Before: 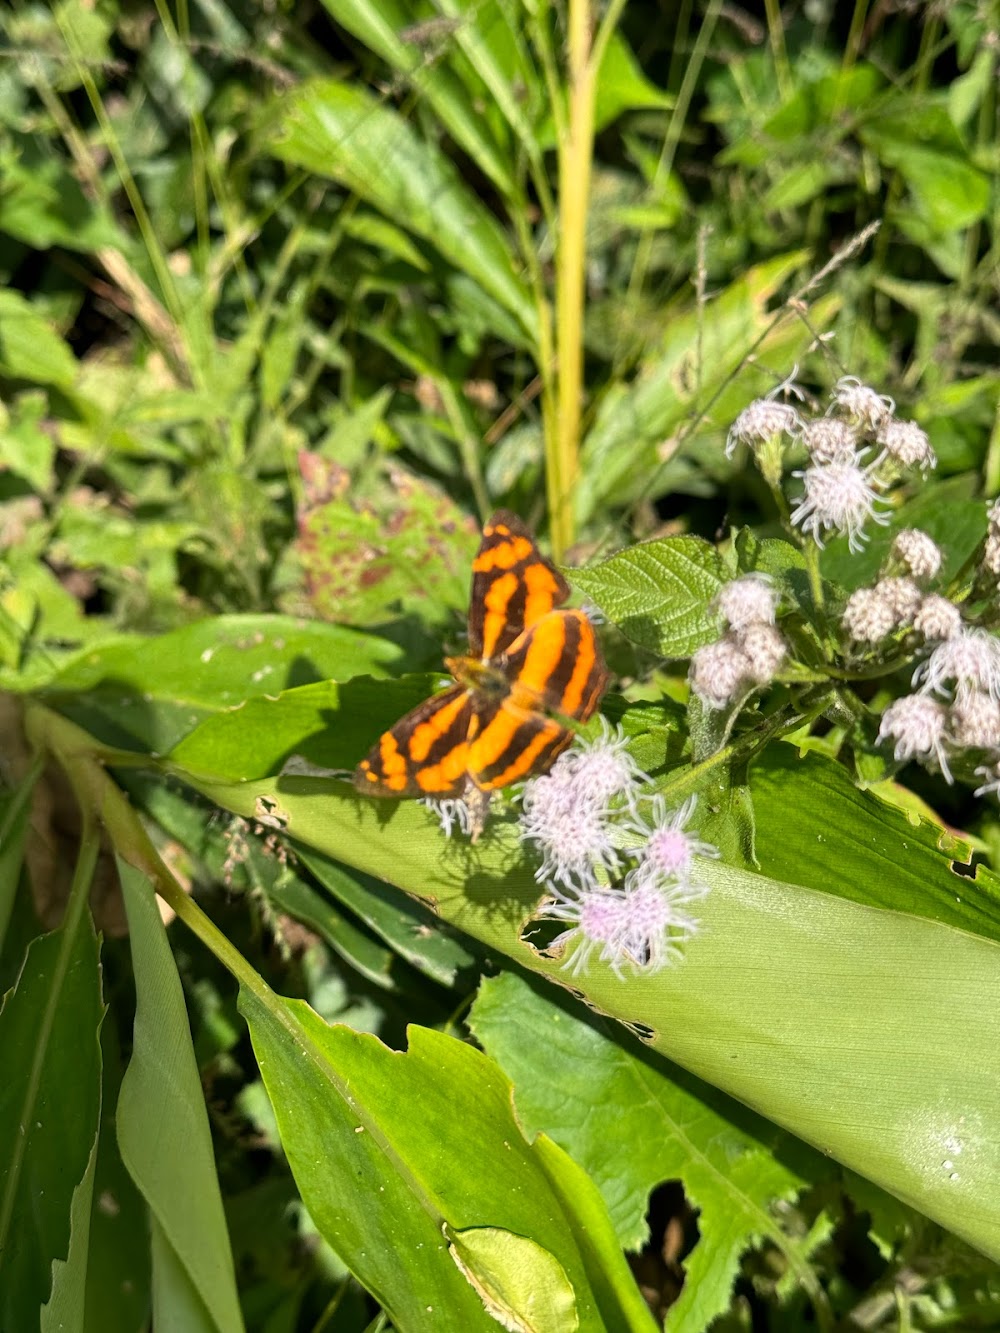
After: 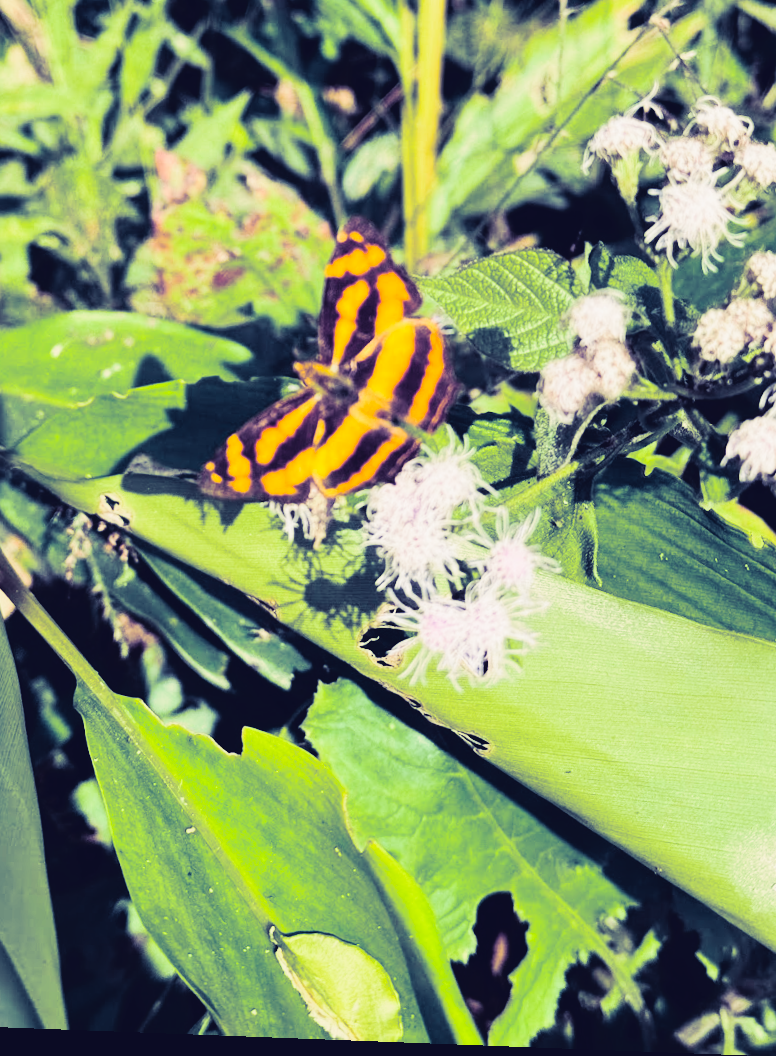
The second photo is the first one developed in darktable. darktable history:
base curve: curves: ch0 [(0, 0) (0.036, 0.025) (0.121, 0.166) (0.206, 0.329) (0.605, 0.79) (1, 1)], preserve colors none
rotate and perspective: rotation 2.17°, automatic cropping off
split-toning: shadows › hue 242.67°, shadows › saturation 0.733, highlights › hue 45.33°, highlights › saturation 0.667, balance -53.304, compress 21.15%
tone curve: curves: ch0 [(0, 0.084) (0.155, 0.169) (0.46, 0.466) (0.751, 0.788) (1, 0.961)]; ch1 [(0, 0) (0.43, 0.408) (0.476, 0.469) (0.505, 0.503) (0.553, 0.563) (0.592, 0.581) (0.631, 0.625) (1, 1)]; ch2 [(0, 0) (0.505, 0.495) (0.55, 0.557) (0.583, 0.573) (1, 1)], color space Lab, independent channels, preserve colors none
crop: left 16.871%, top 22.857%, right 9.116%
